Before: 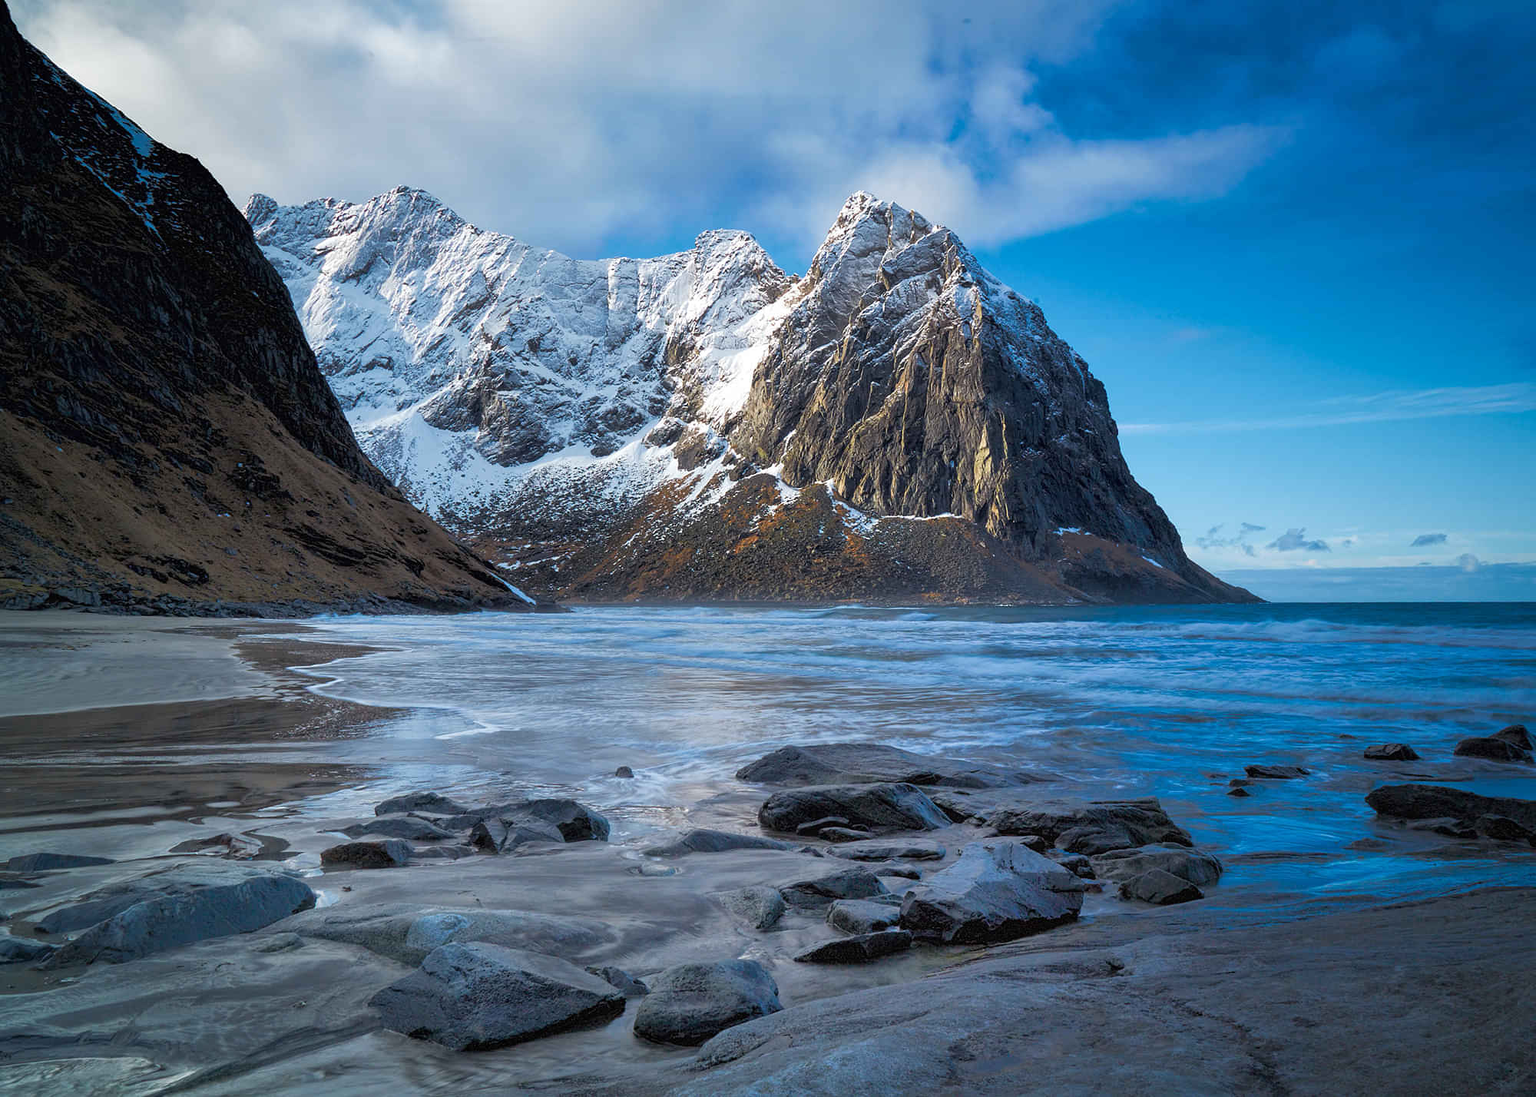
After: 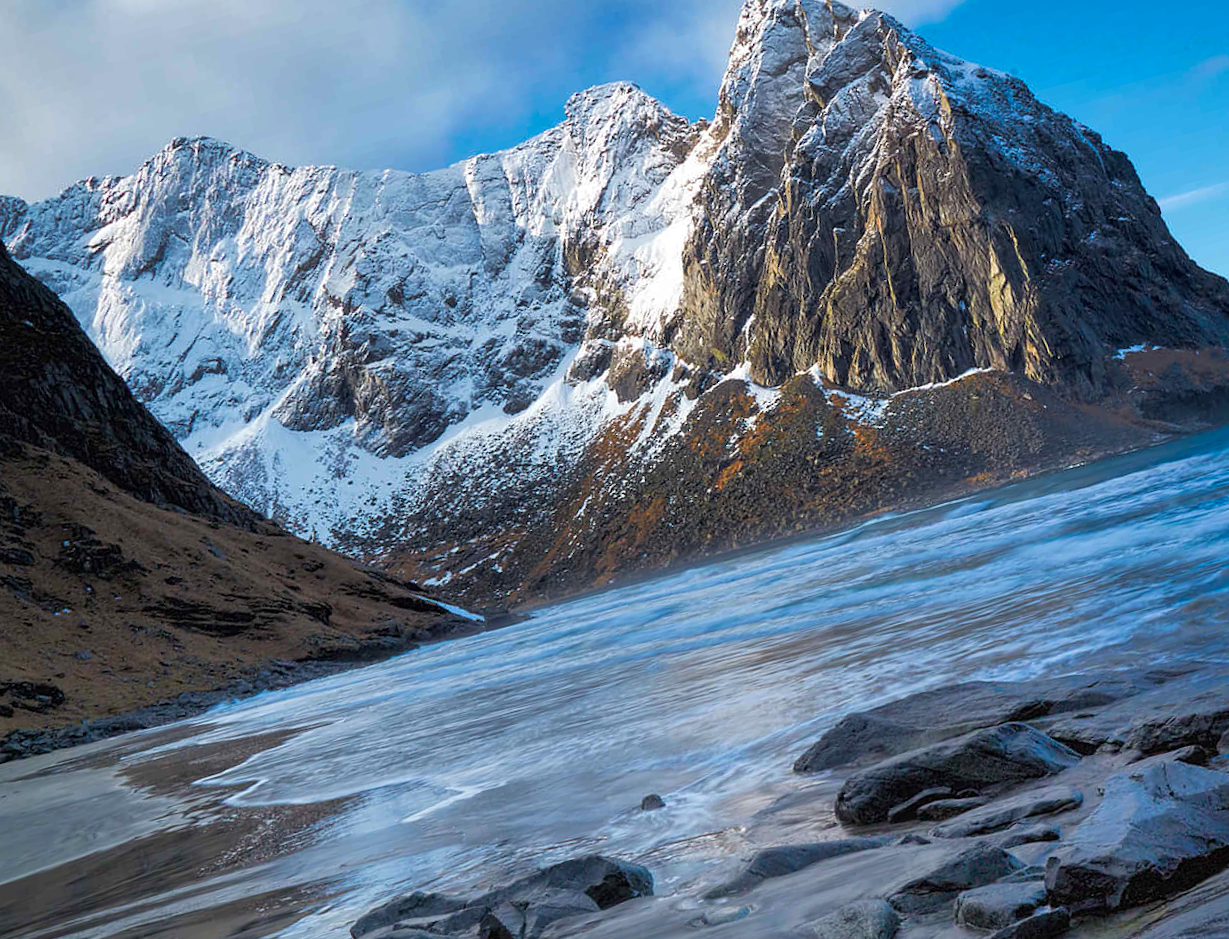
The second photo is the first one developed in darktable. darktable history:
color balance rgb: perceptual saturation grading › global saturation 10%, global vibrance 10%
rotate and perspective: rotation -14.8°, crop left 0.1, crop right 0.903, crop top 0.25, crop bottom 0.748
crop and rotate: left 8.786%, right 24.548%
